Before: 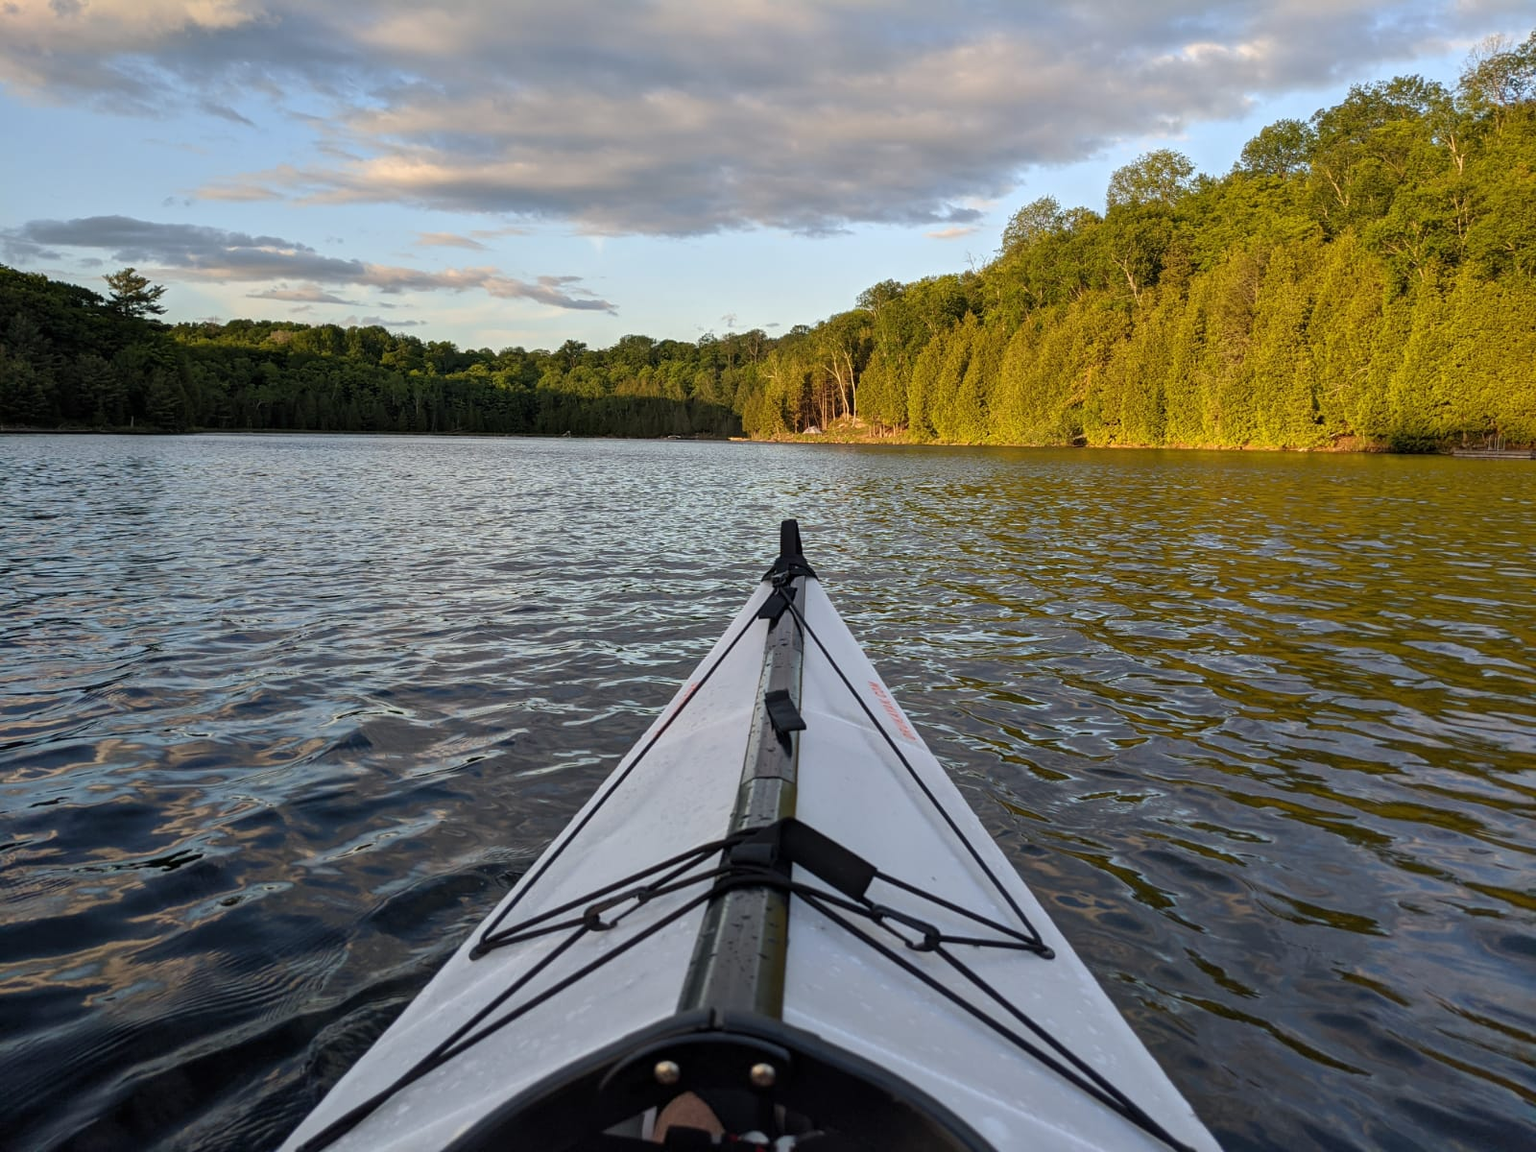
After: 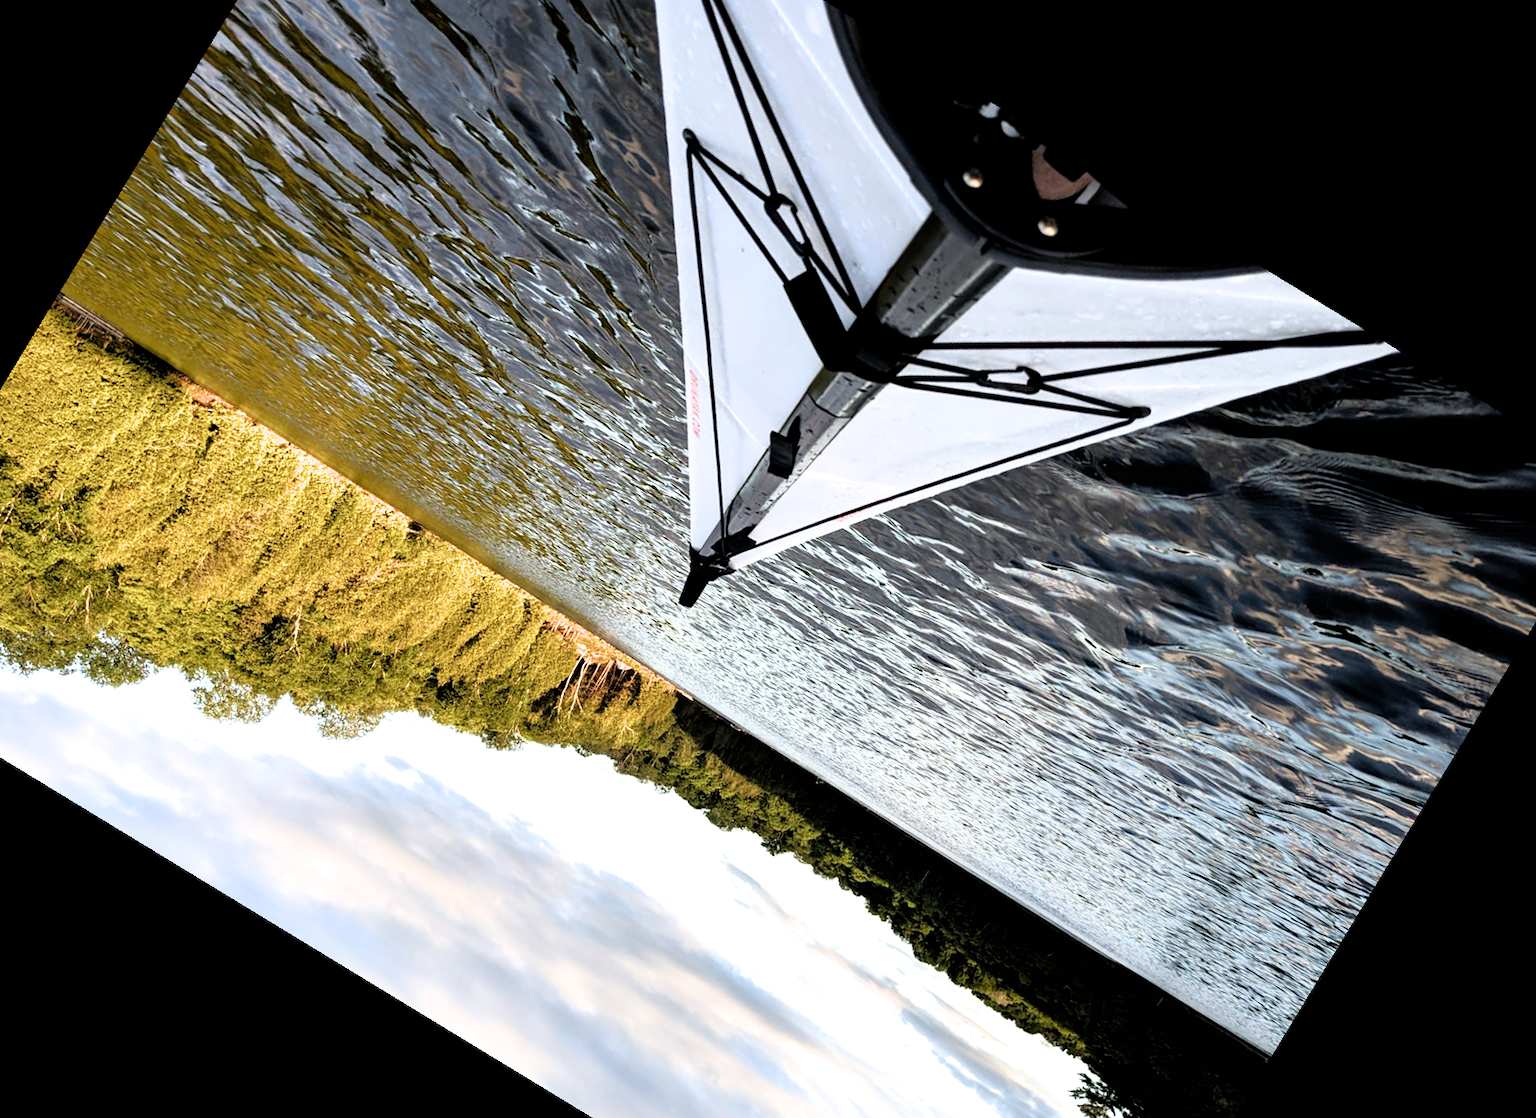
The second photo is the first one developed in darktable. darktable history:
filmic rgb: black relative exposure -3.63 EV, white relative exposure 2.16 EV, hardness 3.62
crop and rotate: angle 148.68°, left 9.111%, top 15.603%, right 4.588%, bottom 17.041%
exposure: black level correction 0, exposure 0.7 EV, compensate exposure bias true, compensate highlight preservation false
